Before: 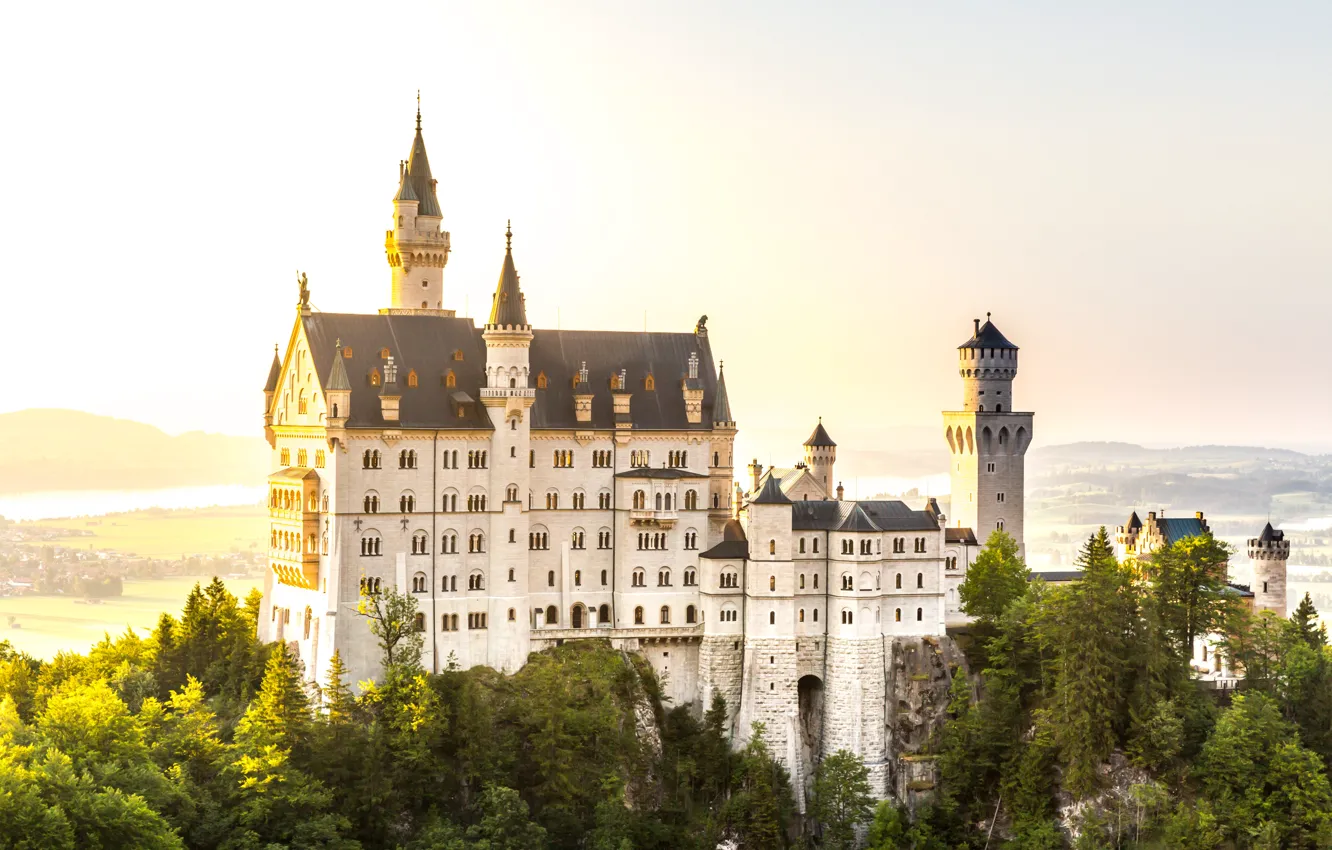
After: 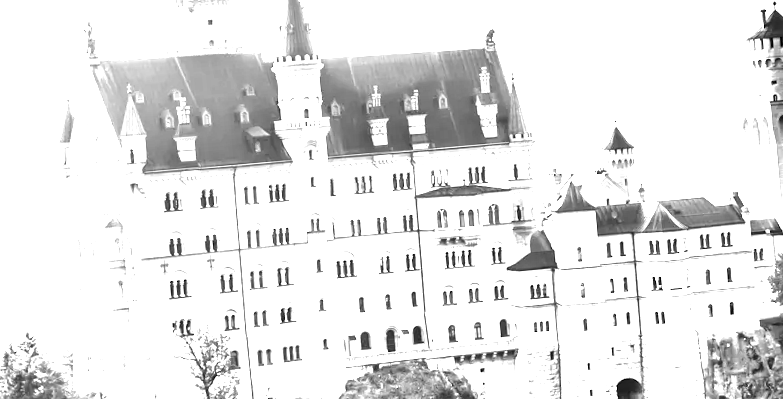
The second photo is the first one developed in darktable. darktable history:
local contrast: highlights 61%, shadows 106%, detail 107%, midtone range 0.529
crop: left 13.312%, top 31.28%, right 24.627%, bottom 15.582%
contrast equalizer: octaves 7, y [[0.6 ×6], [0.55 ×6], [0 ×6], [0 ×6], [0 ×6]], mix 0.15
rotate and perspective: rotation -5°, crop left 0.05, crop right 0.952, crop top 0.11, crop bottom 0.89
color balance rgb: shadows lift › chroma 1%, shadows lift › hue 217.2°, power › hue 310.8°, highlights gain › chroma 1%, highlights gain › hue 54°, global offset › luminance 0.5%, global offset › hue 171.6°, perceptual saturation grading › global saturation 14.09%, perceptual saturation grading › highlights -25%, perceptual saturation grading › shadows 30%, perceptual brilliance grading › highlights 13.42%, perceptual brilliance grading › mid-tones 8.05%, perceptual brilliance grading › shadows -17.45%, global vibrance 25%
exposure: black level correction 0, exposure 1.45 EV, compensate exposure bias true, compensate highlight preservation false
monochrome: a 32, b 64, size 2.3
